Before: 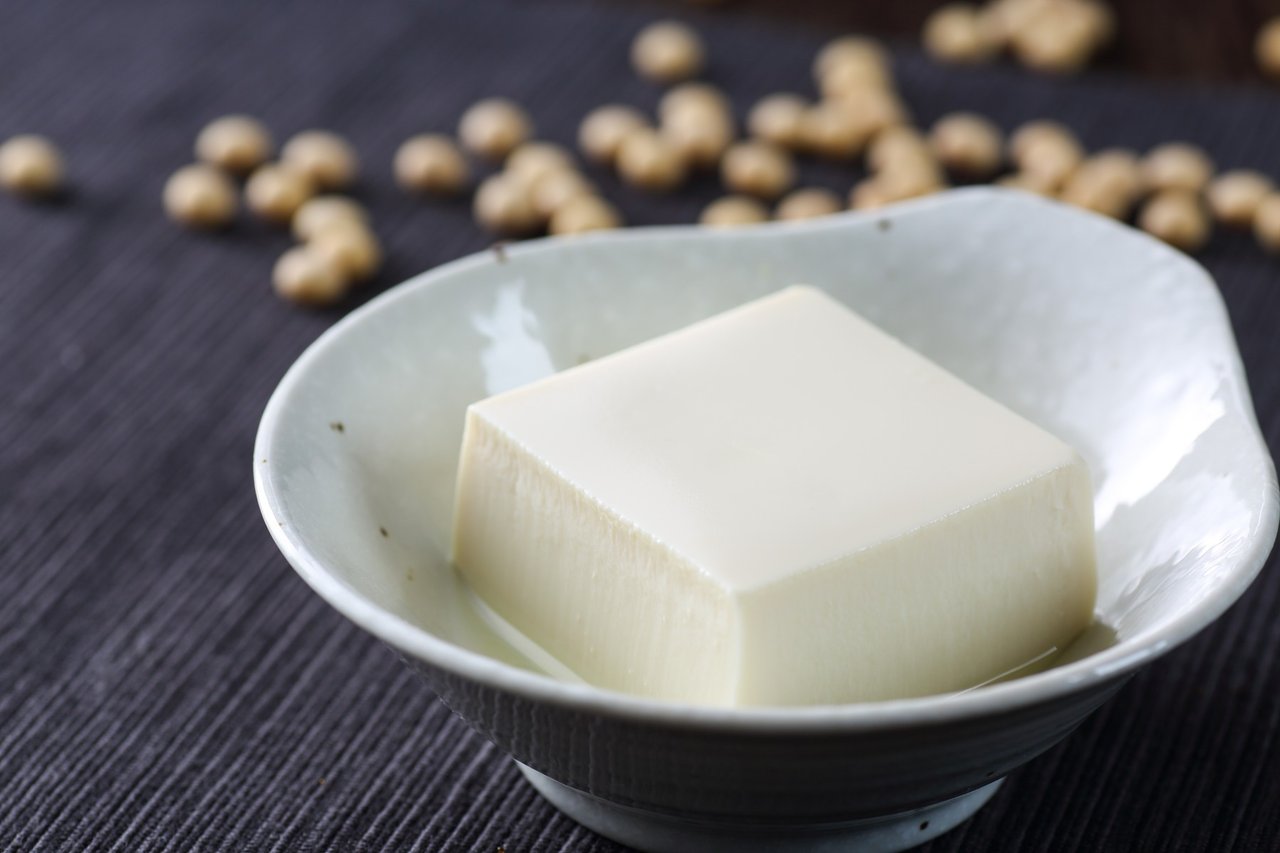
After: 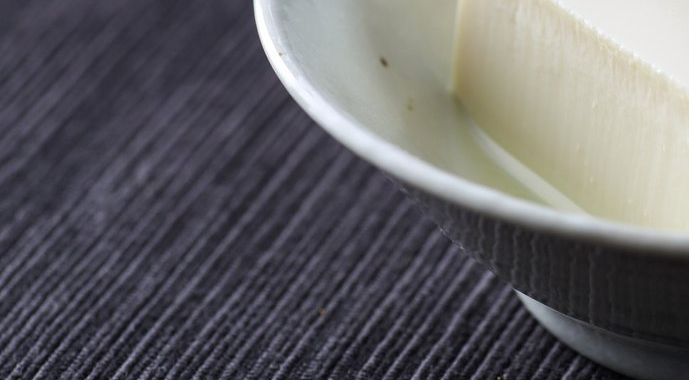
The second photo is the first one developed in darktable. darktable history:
crop and rotate: top 55.252%, right 46.098%, bottom 0.167%
